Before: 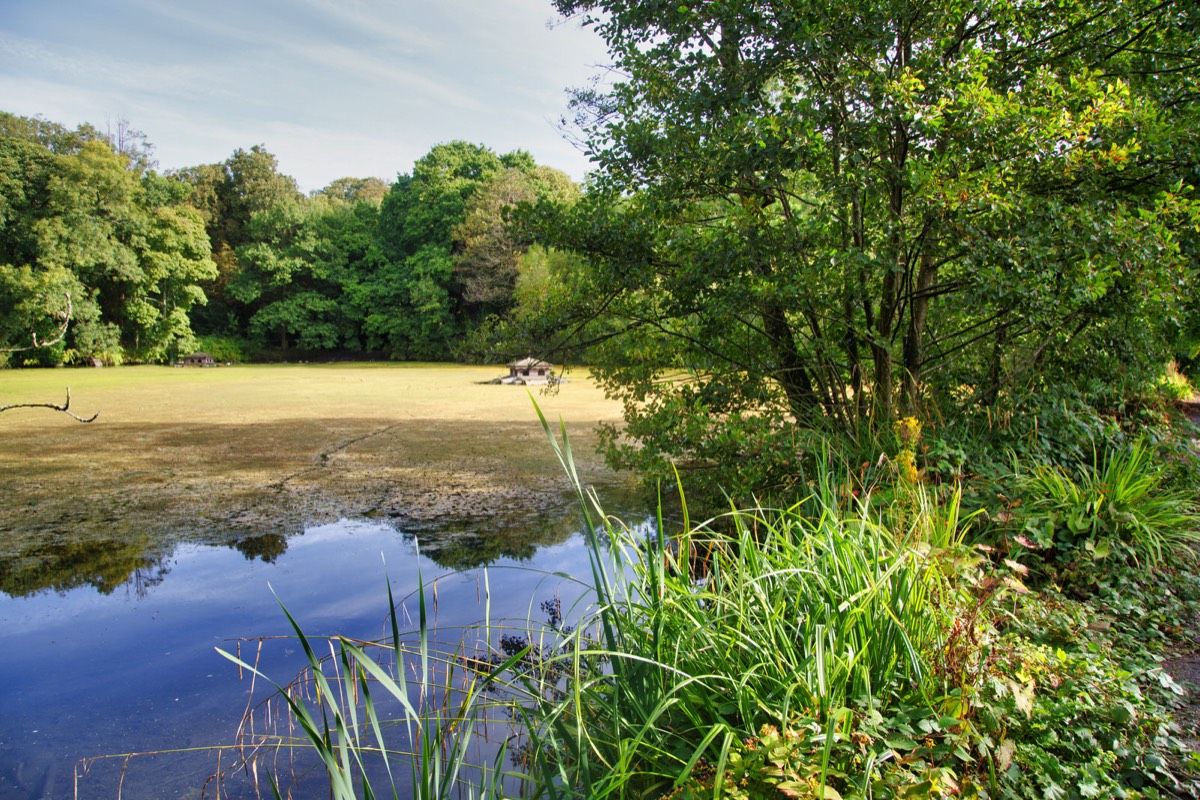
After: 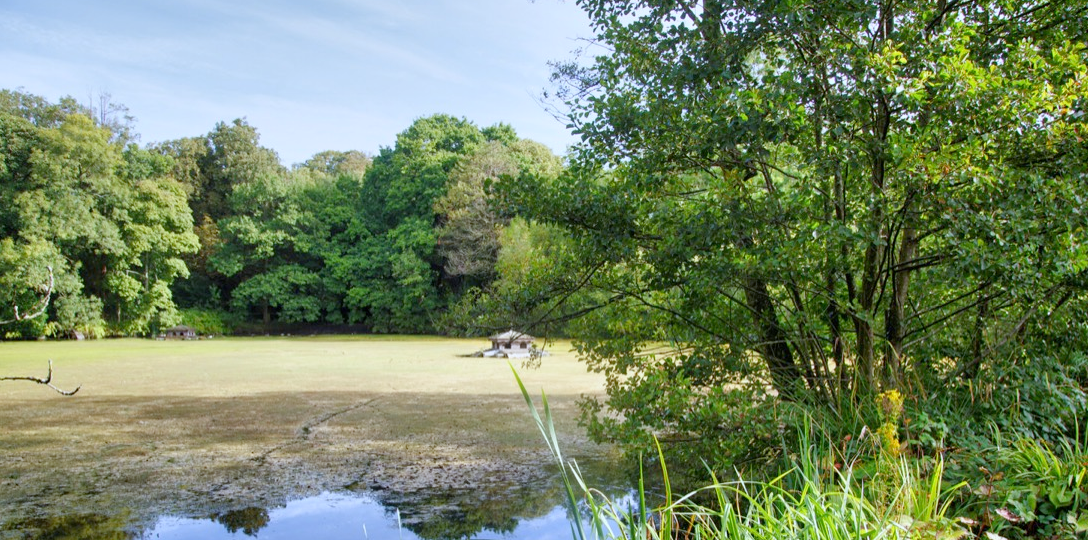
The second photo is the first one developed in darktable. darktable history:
white balance: red 0.926, green 1.003, blue 1.133
crop: left 1.509%, top 3.452%, right 7.696%, bottom 28.452%
